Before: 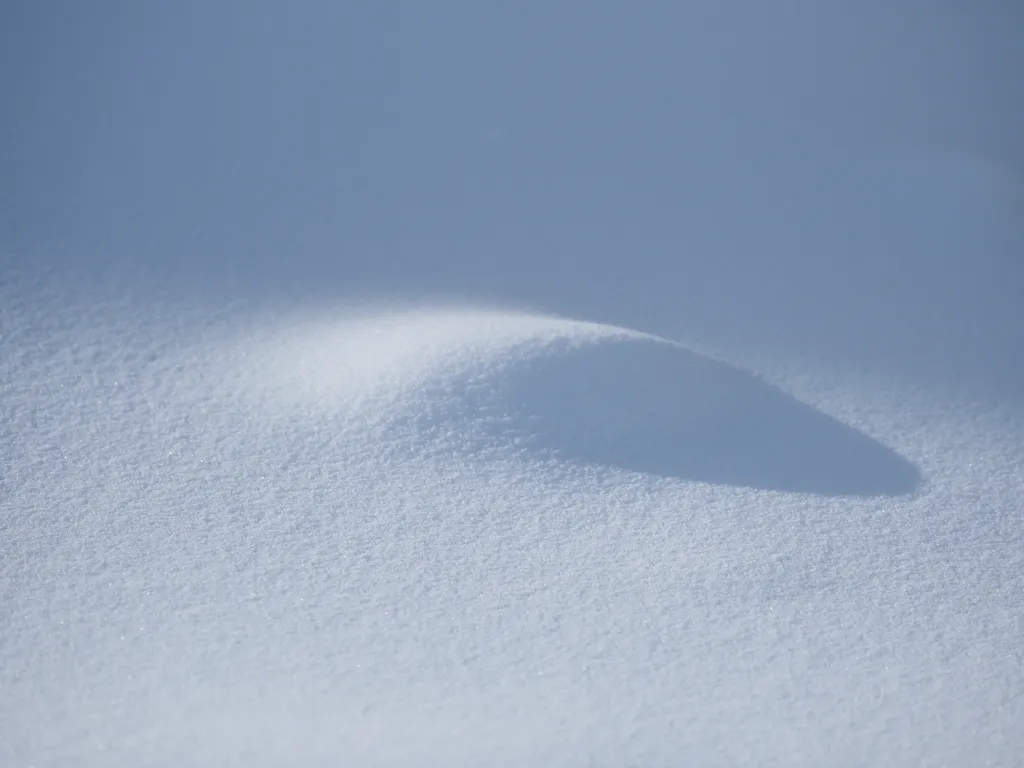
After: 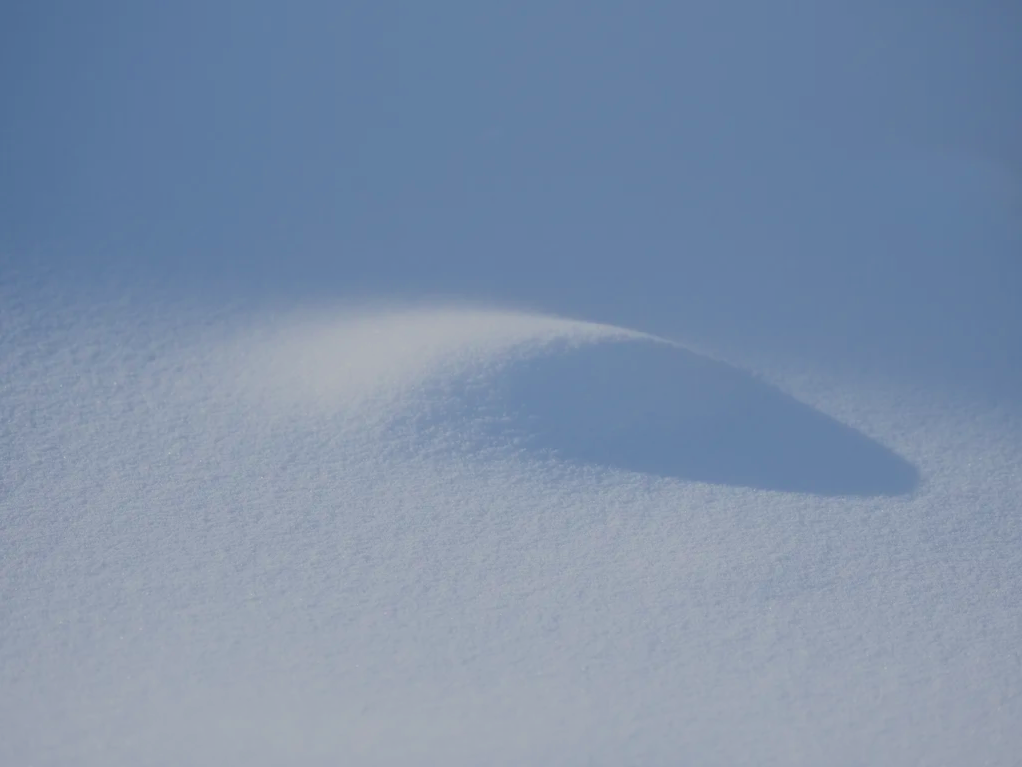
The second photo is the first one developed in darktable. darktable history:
crop and rotate: left 0.142%, bottom 0.01%
filmic rgb: middle gray luminance 29.99%, black relative exposure -8.96 EV, white relative exposure 7 EV, target black luminance 0%, hardness 2.95, latitude 2.08%, contrast 0.962, highlights saturation mix 4.59%, shadows ↔ highlights balance 11.56%, preserve chrominance max RGB, color science v6 (2022), contrast in shadows safe, contrast in highlights safe
color balance rgb: global offset › luminance 0.522%, perceptual saturation grading › global saturation 30.879%
color correction: highlights a* 0.85, highlights b* 2.76, saturation 1.06
